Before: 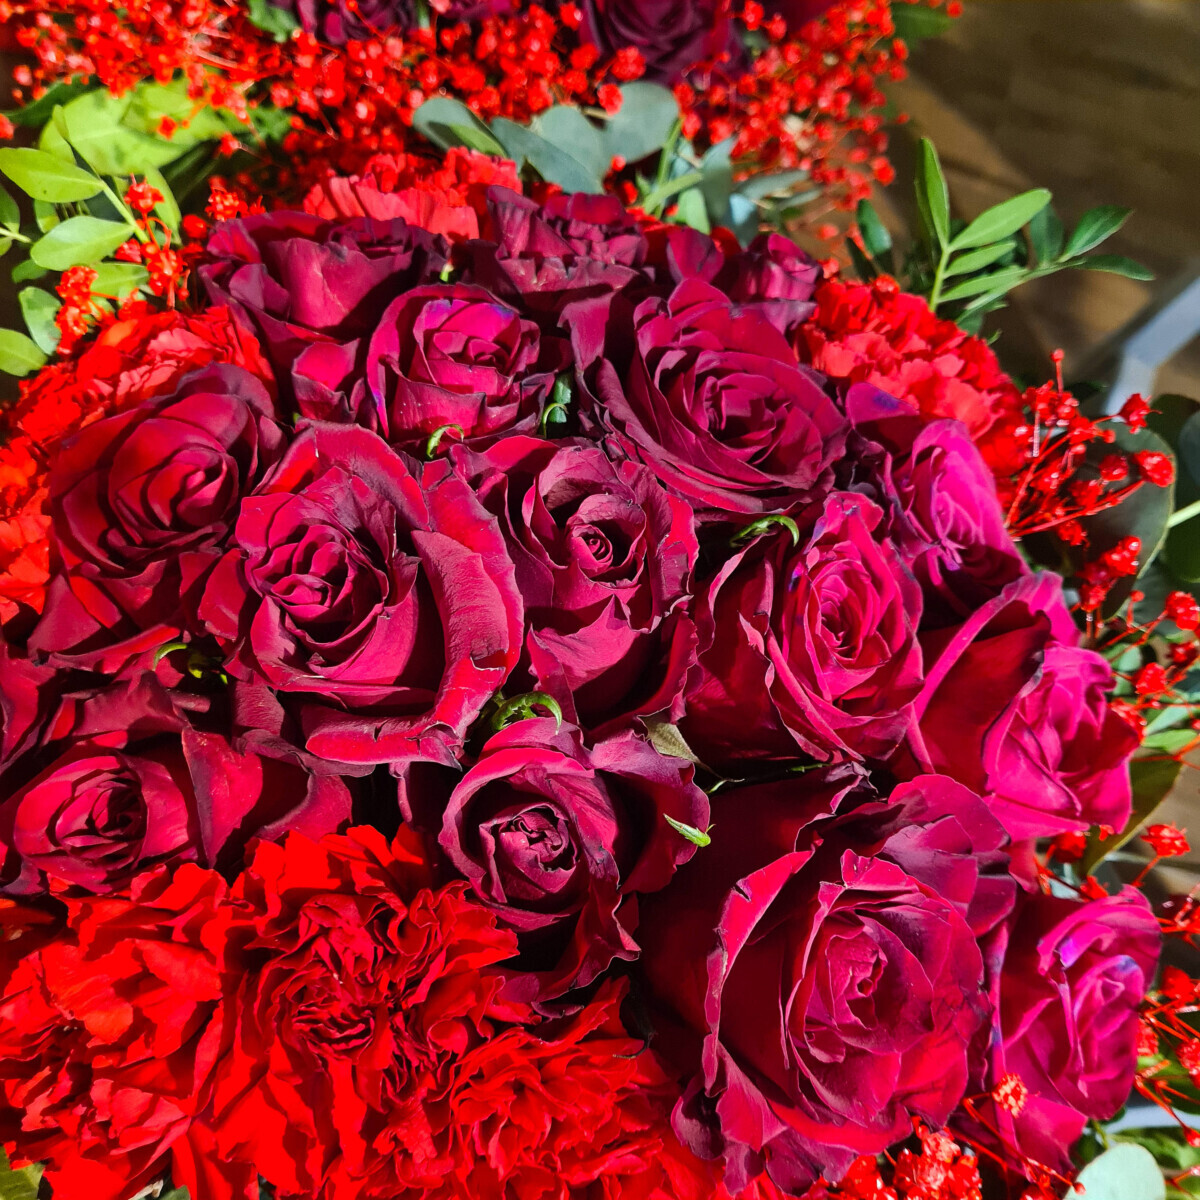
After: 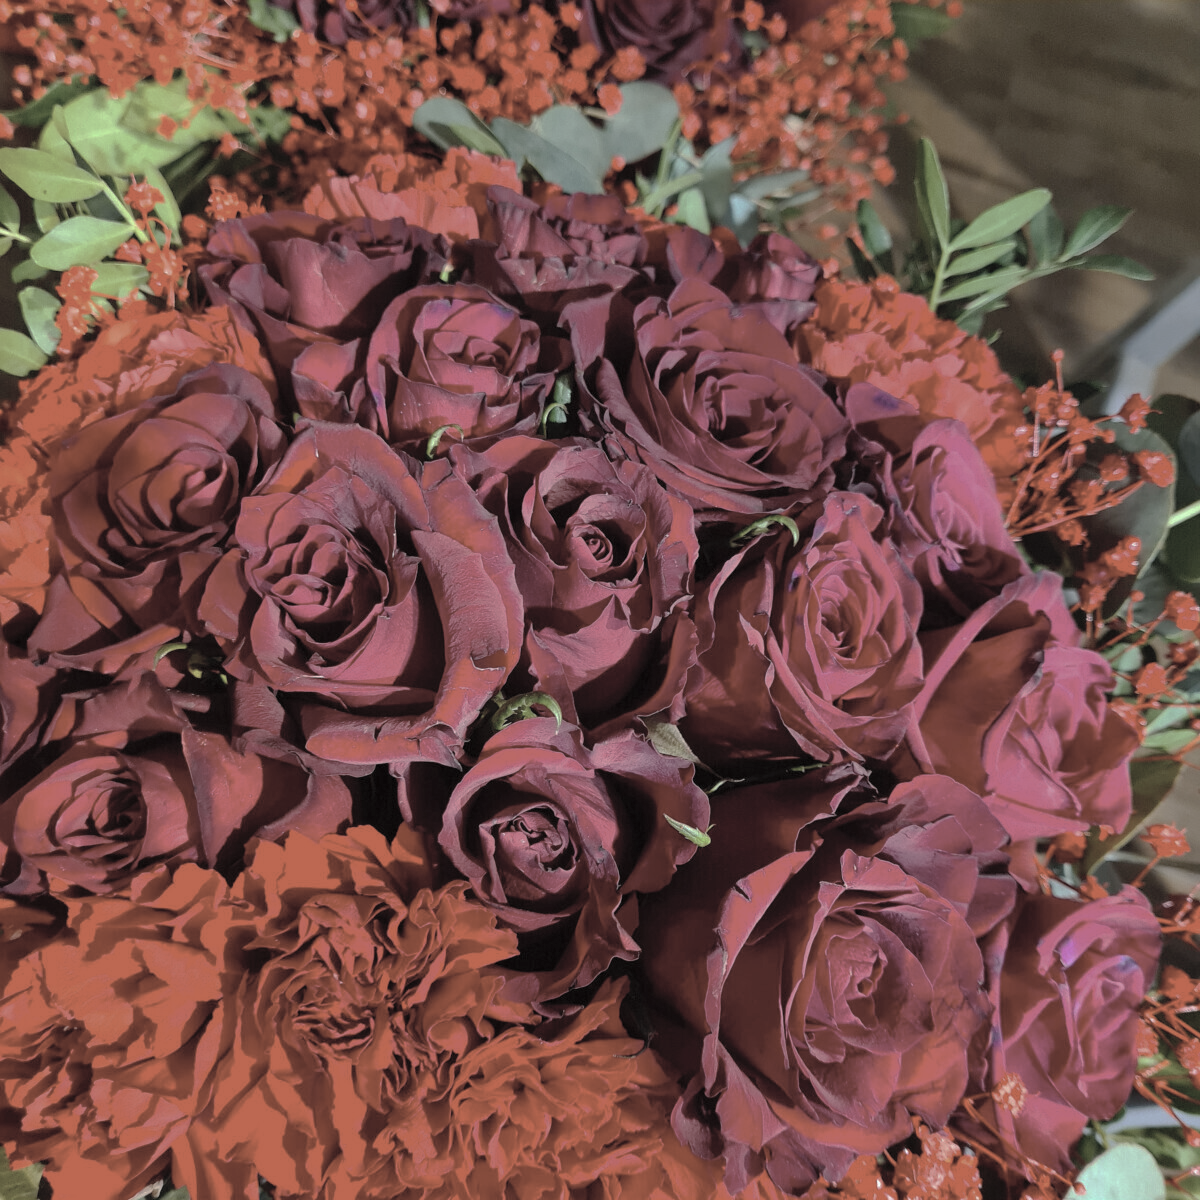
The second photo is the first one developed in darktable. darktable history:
base curve: curves: ch0 [(0, 0) (0.826, 0.587) (1, 1)], preserve colors none
contrast brightness saturation: brightness 0.186, saturation -0.485
